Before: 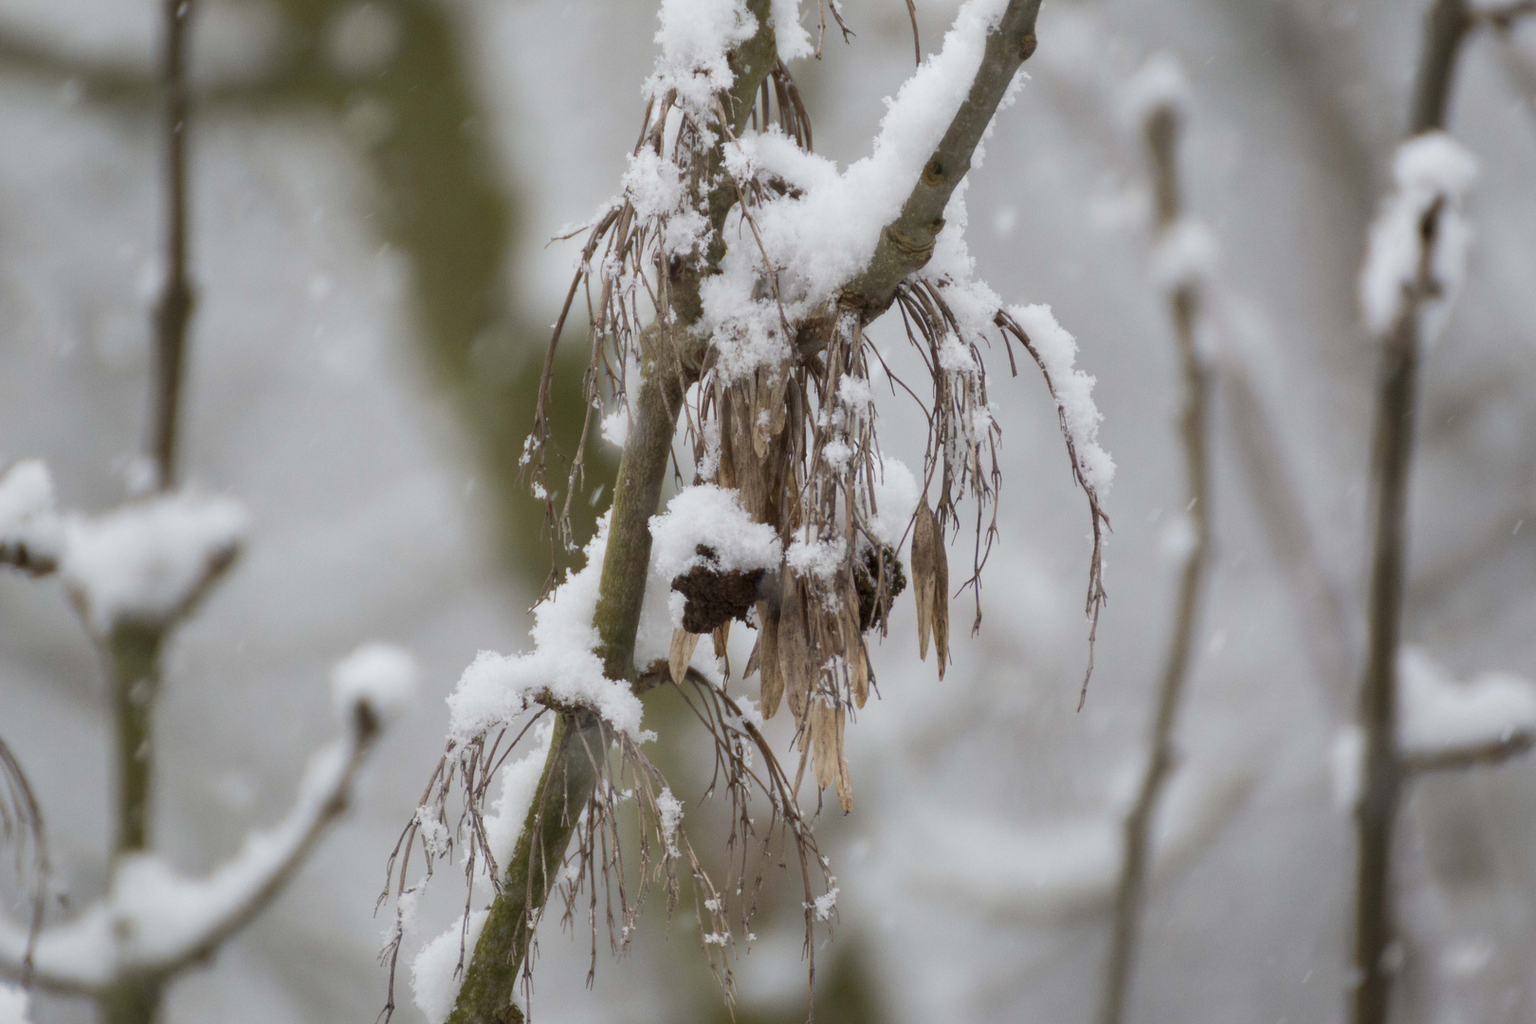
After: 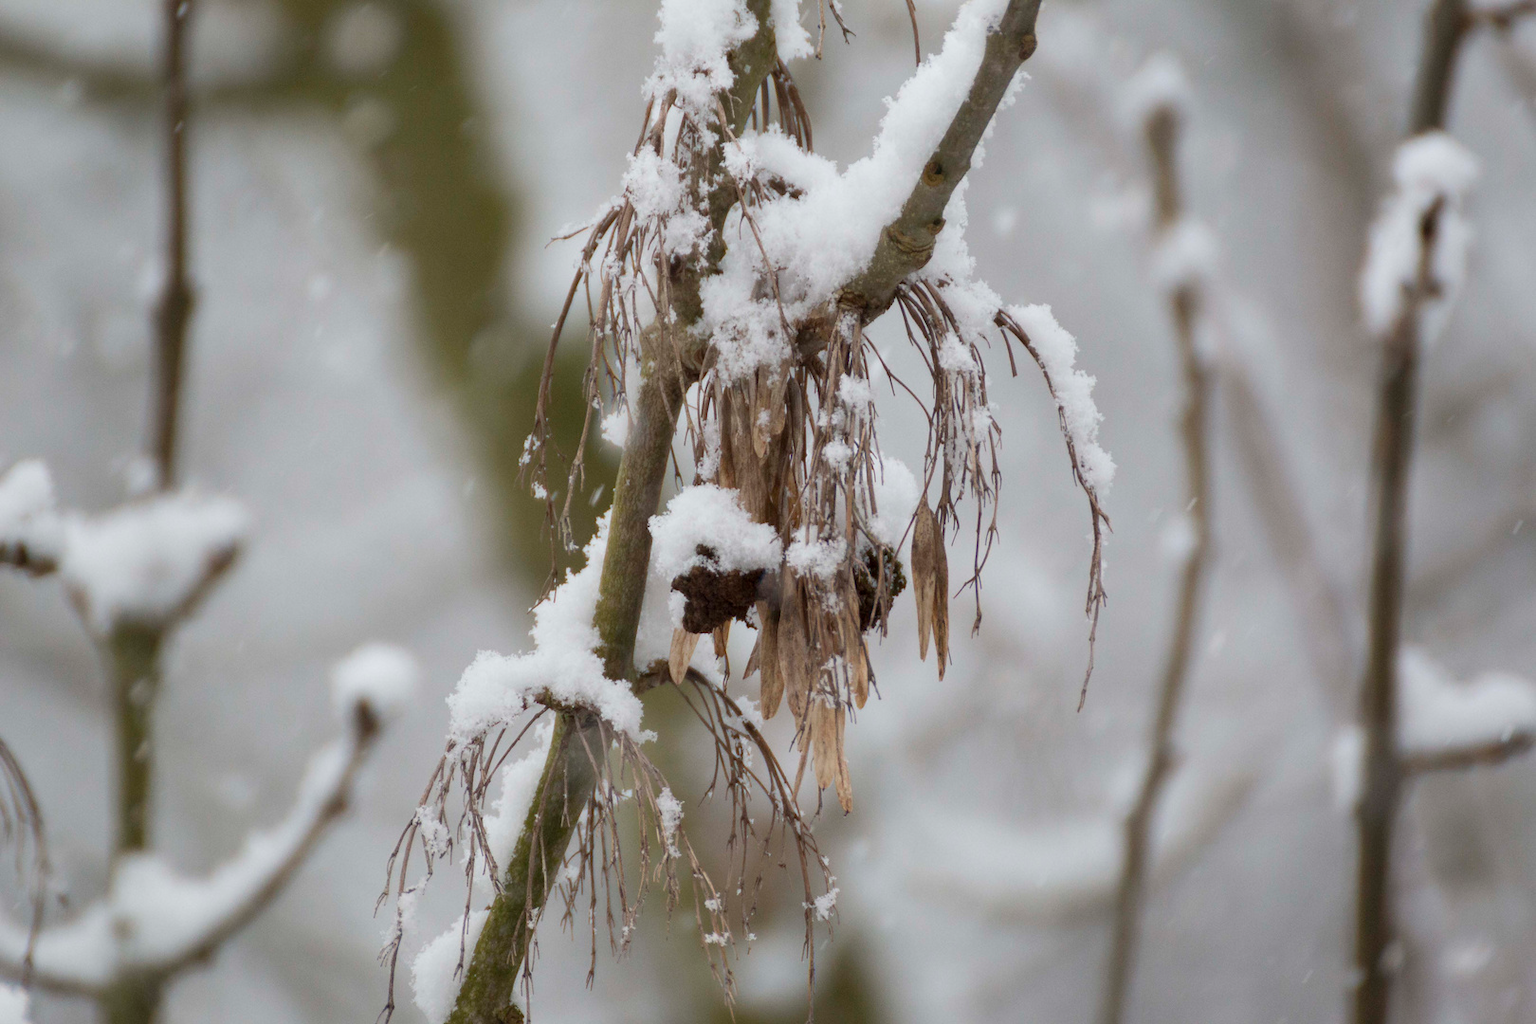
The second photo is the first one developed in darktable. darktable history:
tone equalizer: -7 EV 0.114 EV
